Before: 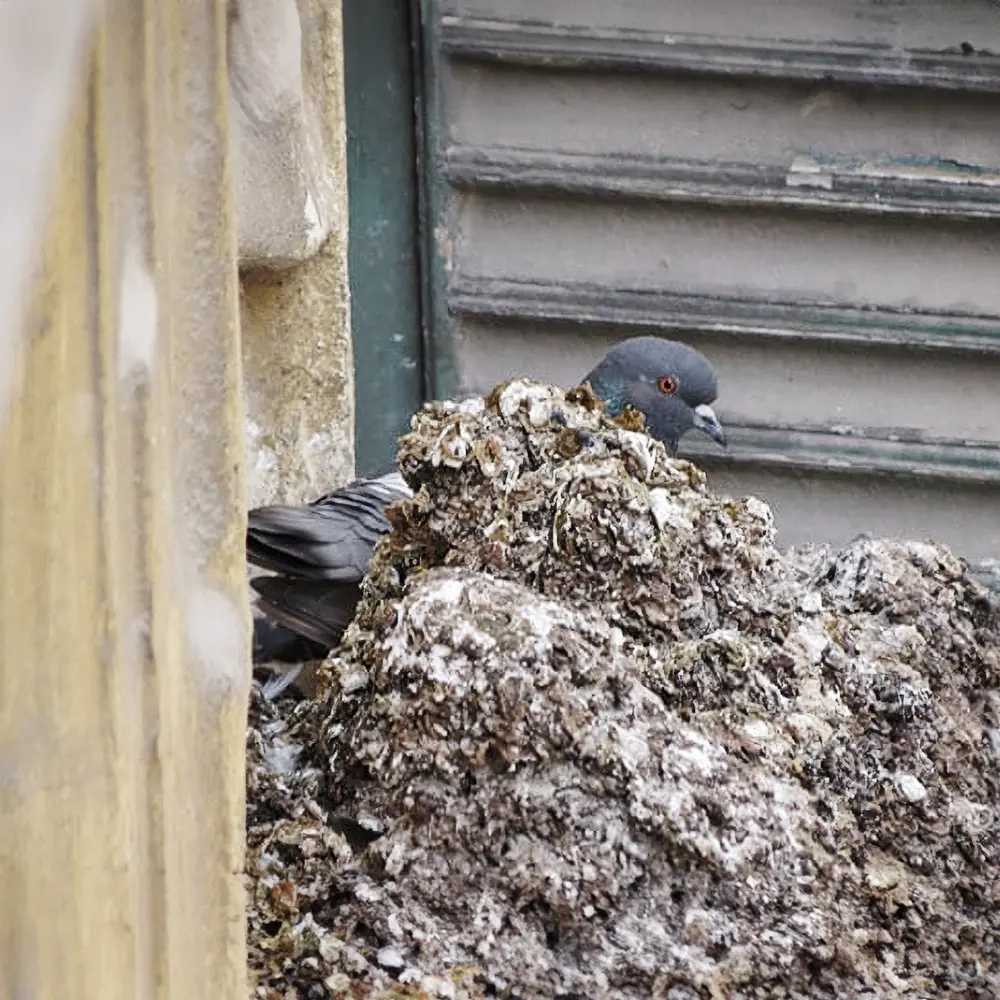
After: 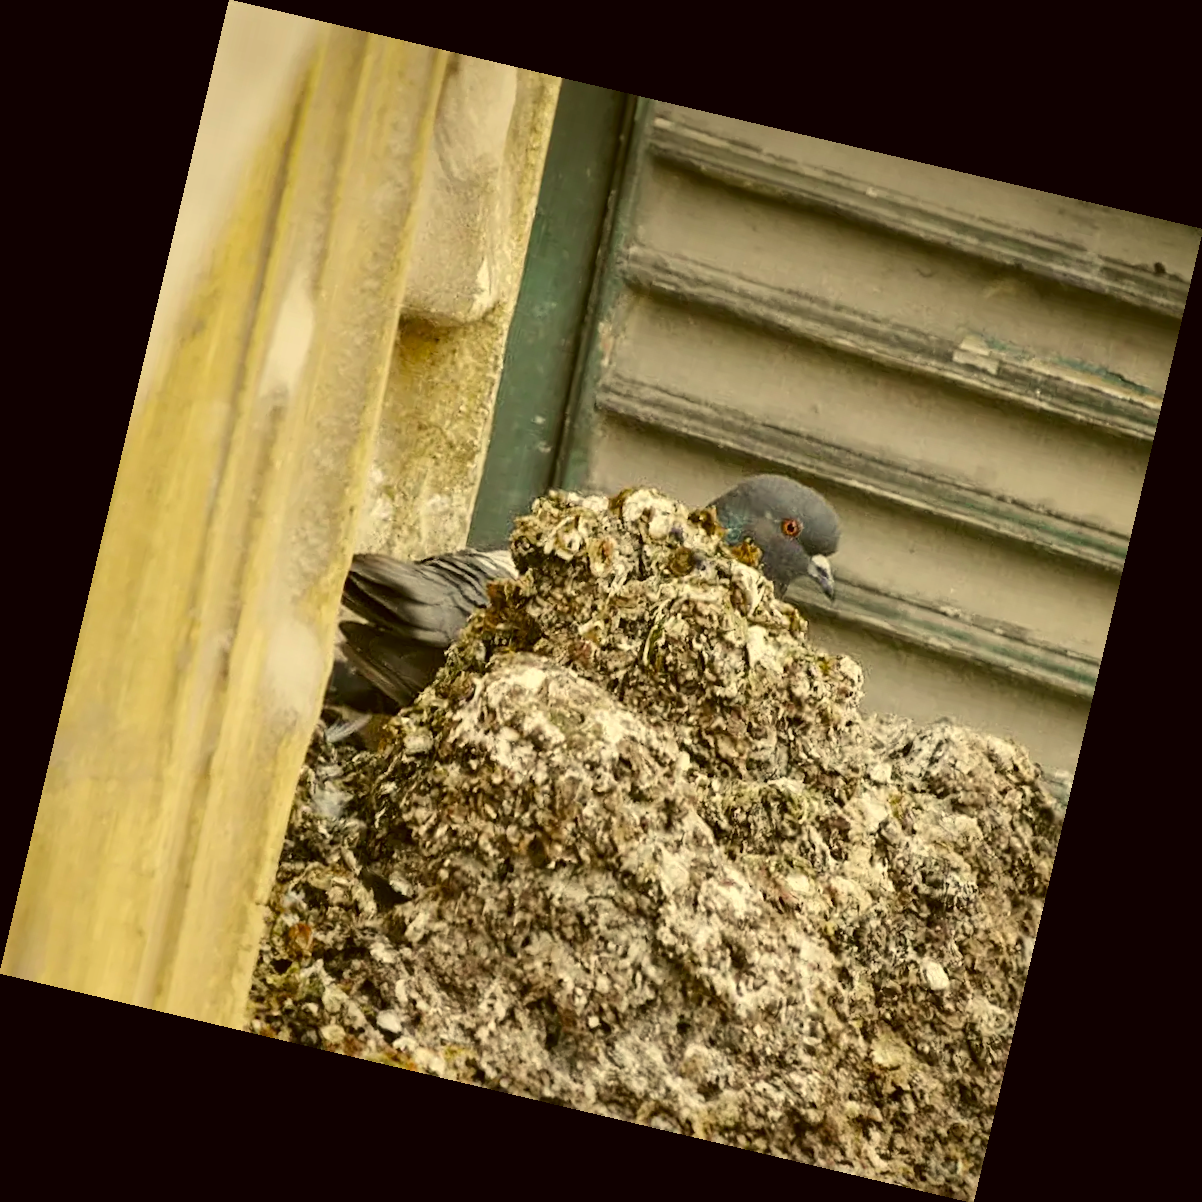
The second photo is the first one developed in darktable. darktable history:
base curve: curves: ch0 [(0, 0) (0.283, 0.295) (1, 1)], preserve colors none
rotate and perspective: rotation 13.27°, automatic cropping off
color correction: highlights a* 0.162, highlights b* 29.53, shadows a* -0.162, shadows b* 21.09
